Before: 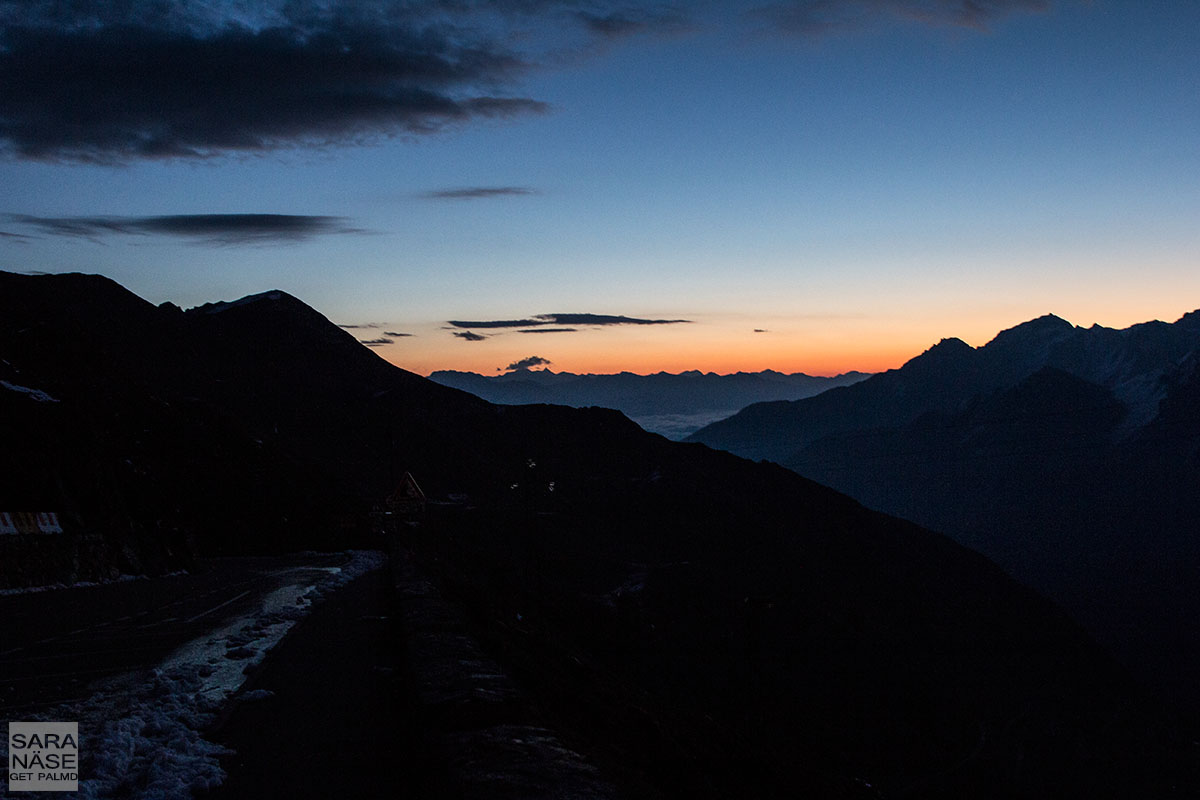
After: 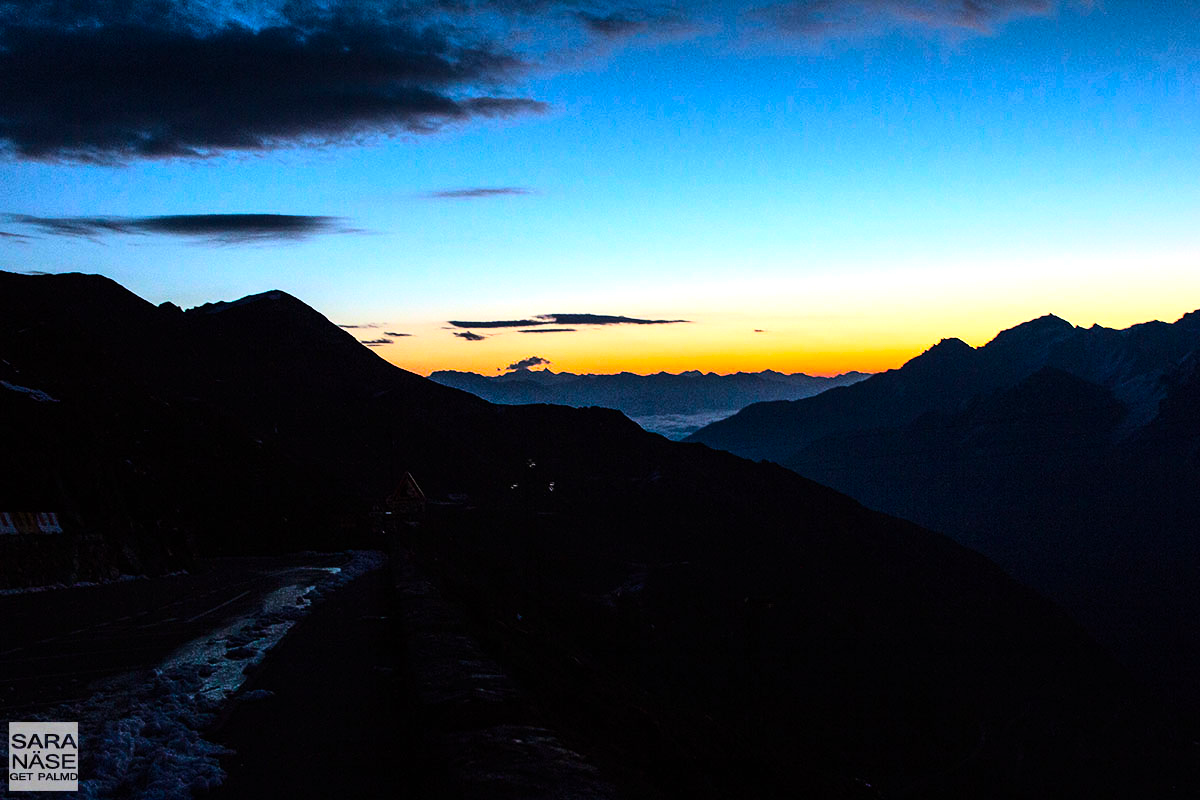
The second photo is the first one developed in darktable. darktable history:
color balance rgb: shadows lift › chroma 1.049%, shadows lift › hue 28.97°, perceptual saturation grading › global saturation 31.026%, global vibrance 35.164%, contrast 10.423%
exposure: black level correction 0, exposure 0.694 EV, compensate highlight preservation false
base curve: curves: ch0 [(0, 0) (0.032, 0.025) (0.121, 0.166) (0.206, 0.329) (0.605, 0.79) (1, 1)]
